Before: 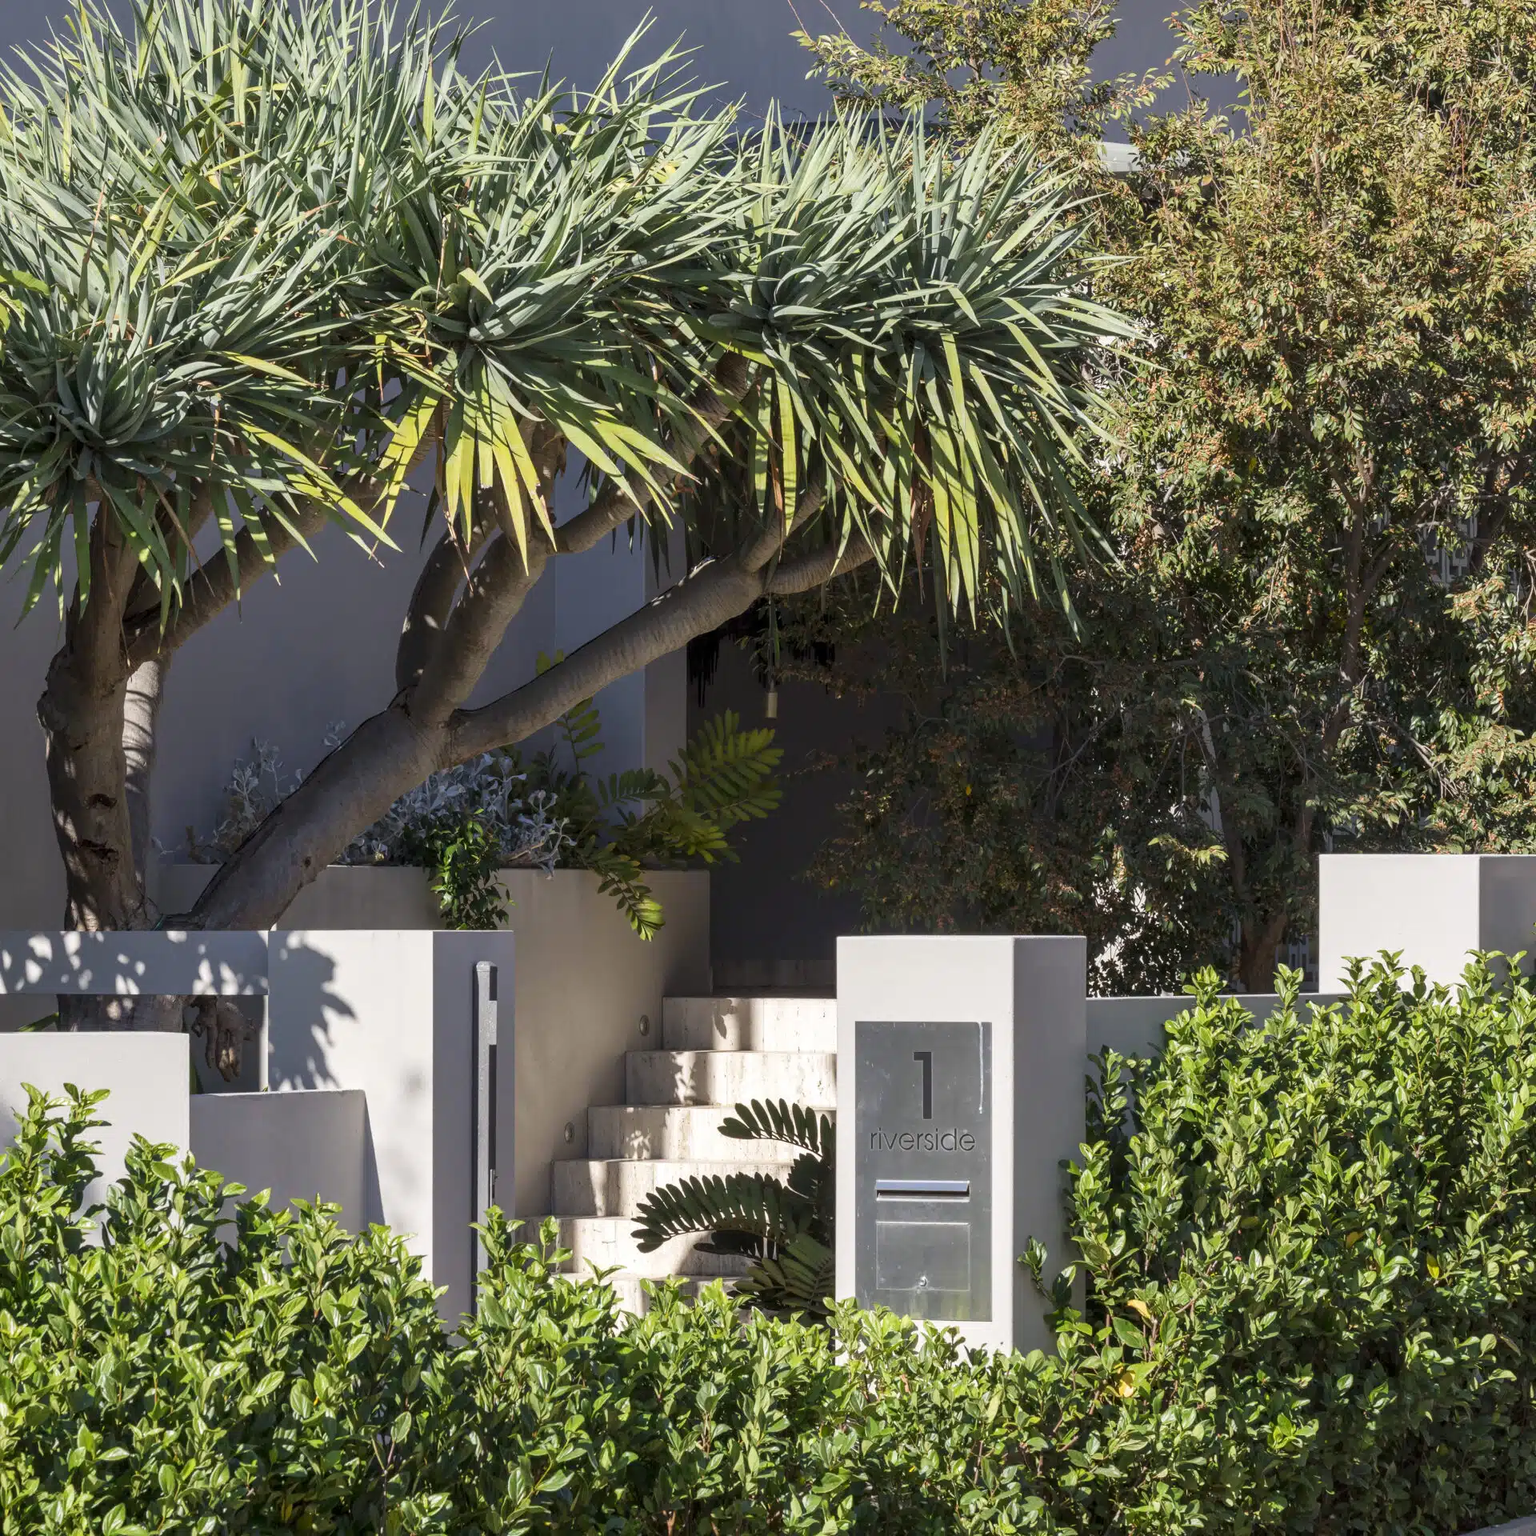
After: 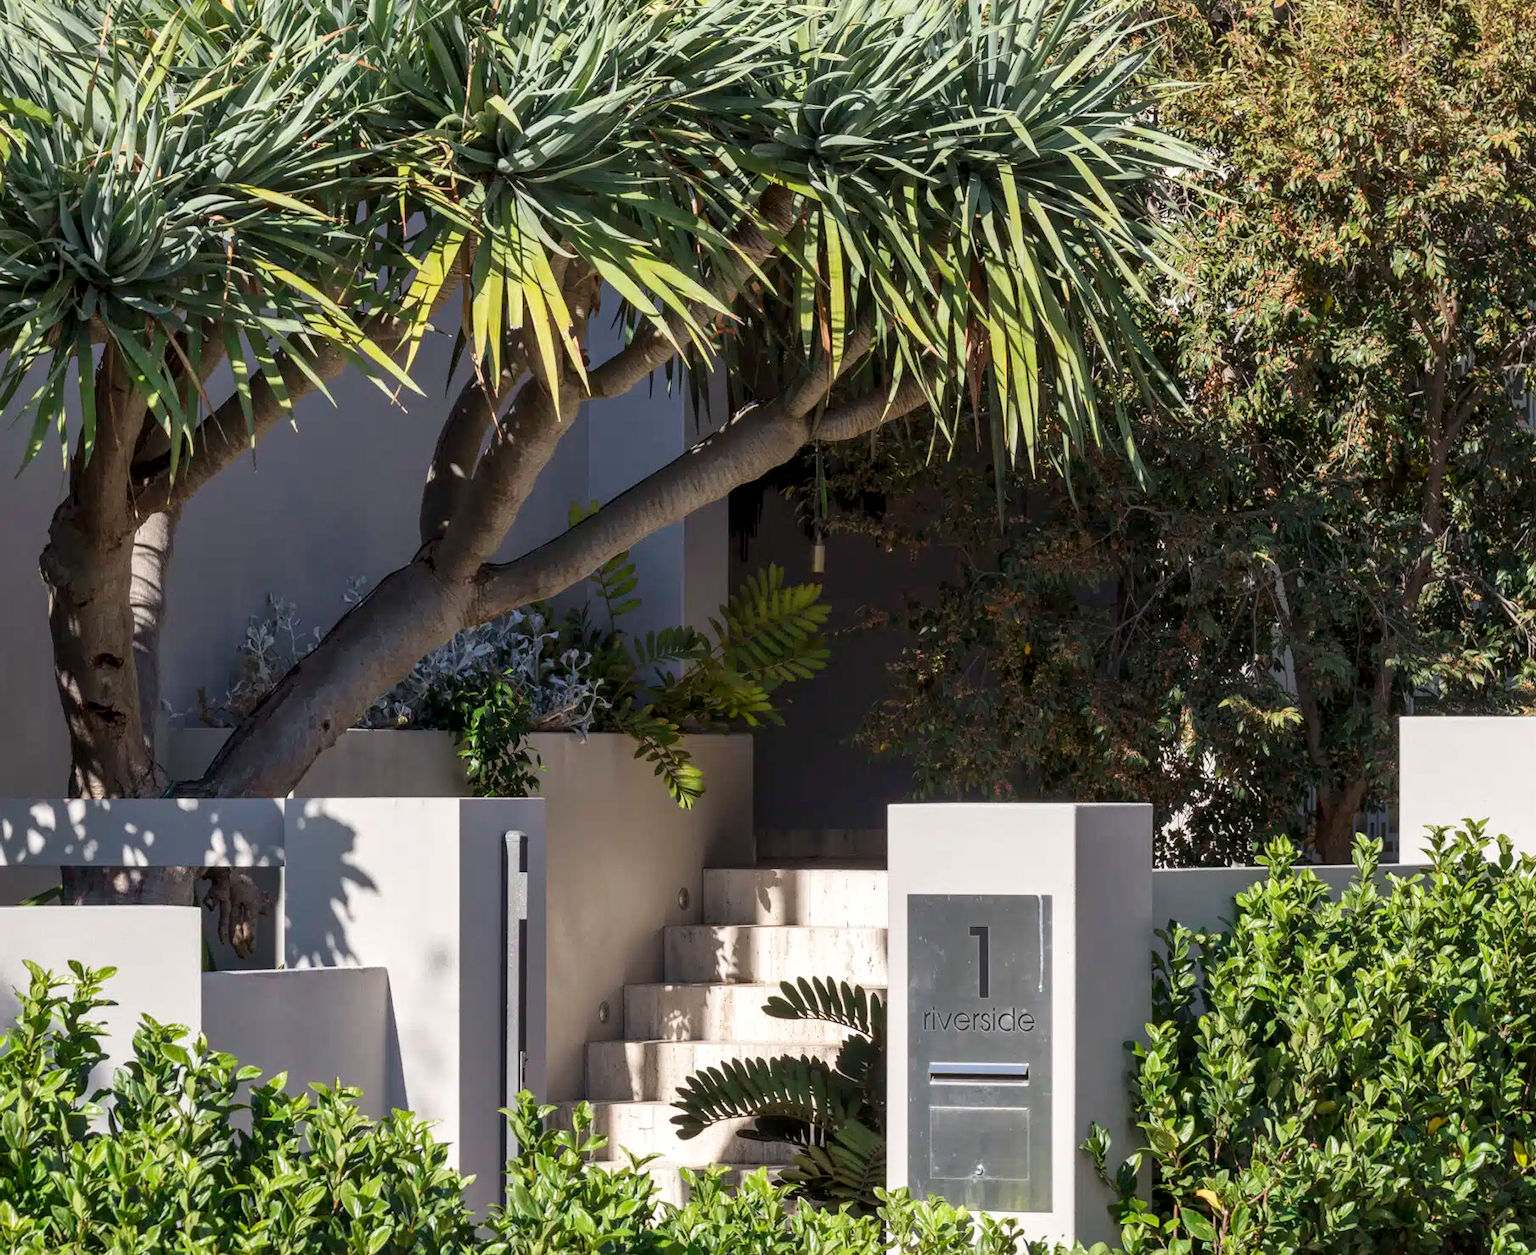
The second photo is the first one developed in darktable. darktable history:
crop and rotate: angle 0.03°, top 11.643%, right 5.651%, bottom 11.189%
local contrast: mode bilateral grid, contrast 20, coarseness 50, detail 120%, midtone range 0.2
tone equalizer: on, module defaults
